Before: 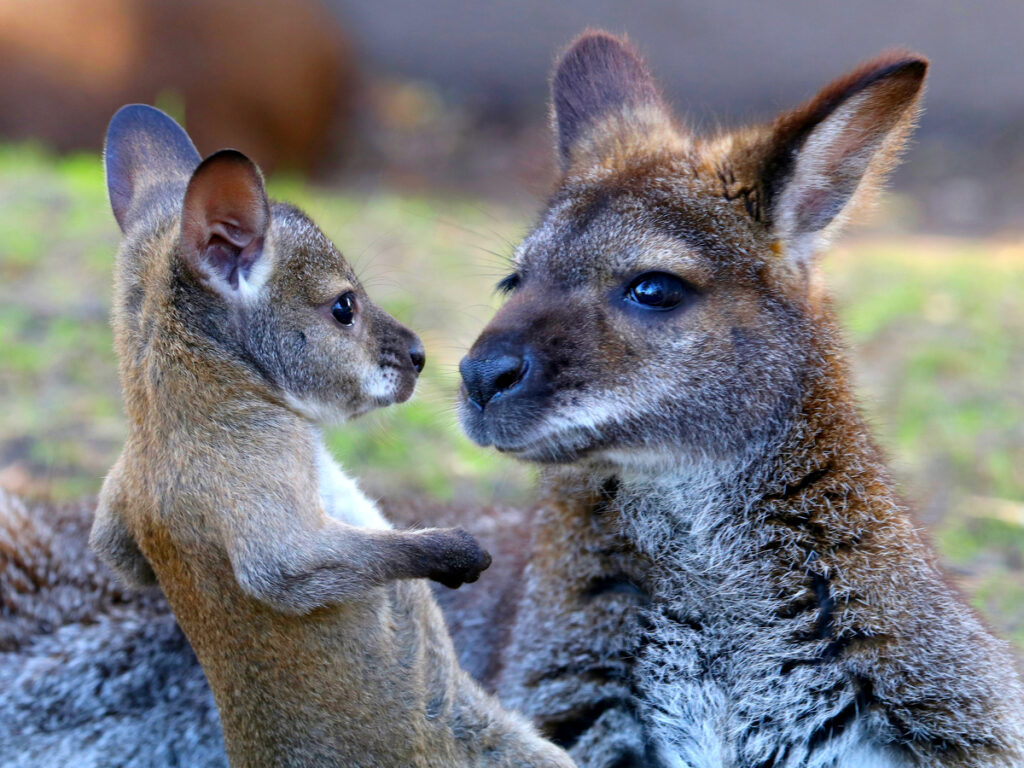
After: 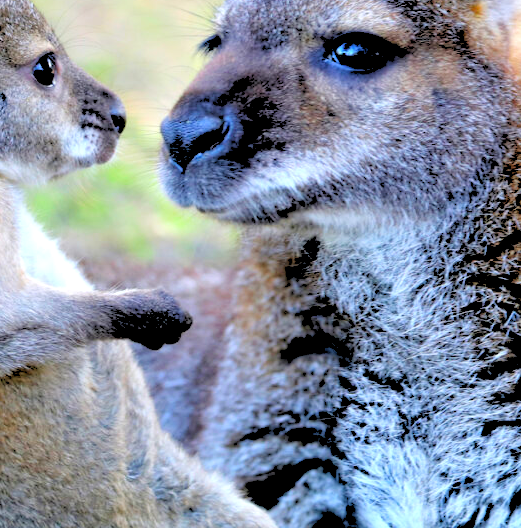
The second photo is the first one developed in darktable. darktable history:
crop and rotate: left 29.237%, top 31.152%, right 19.807%
rgb levels: levels [[0.027, 0.429, 0.996], [0, 0.5, 1], [0, 0.5, 1]]
exposure: exposure 0.3 EV, compensate highlight preservation false
